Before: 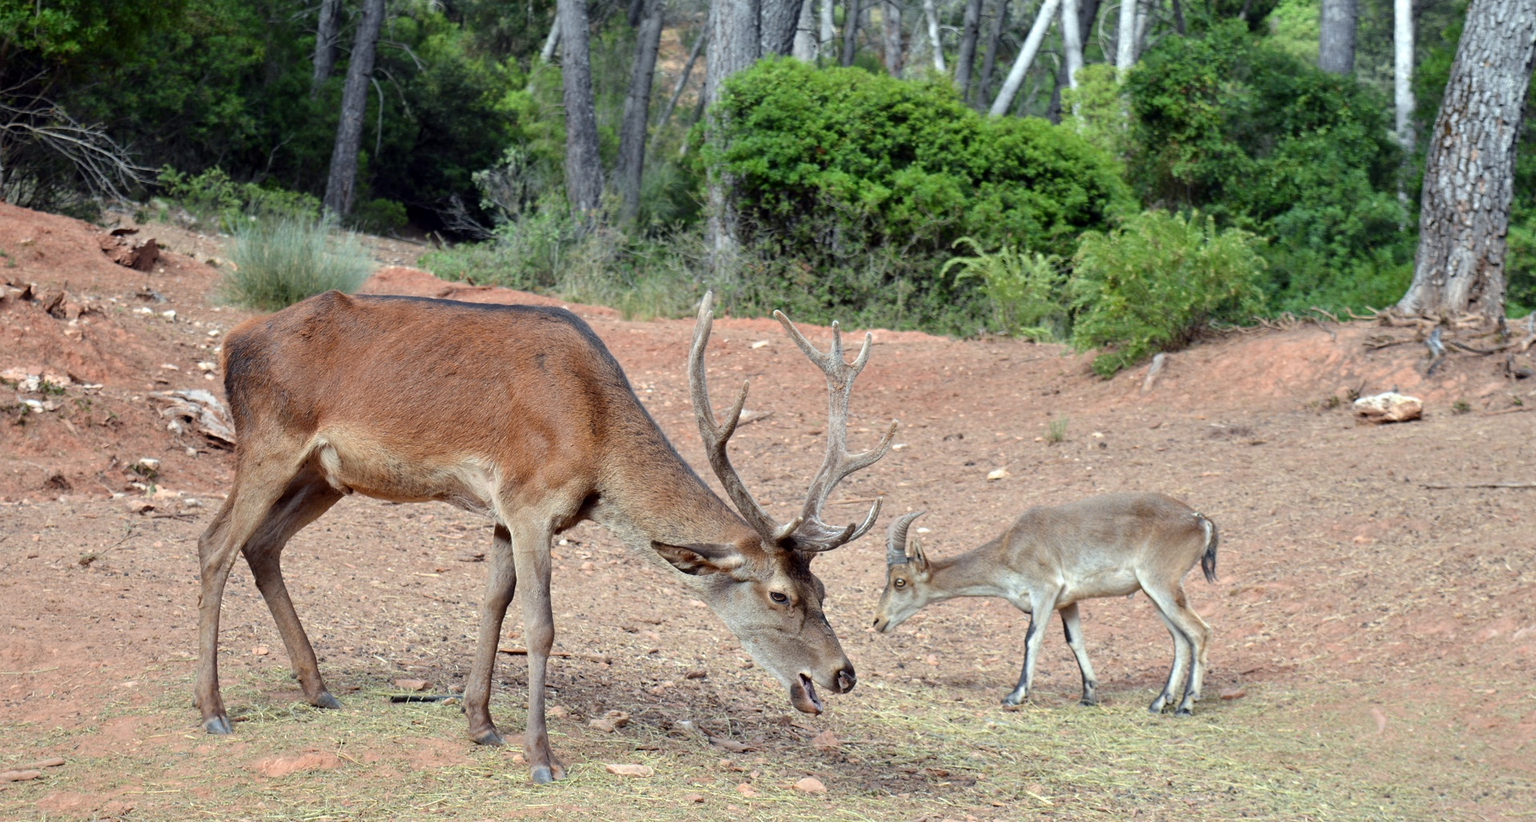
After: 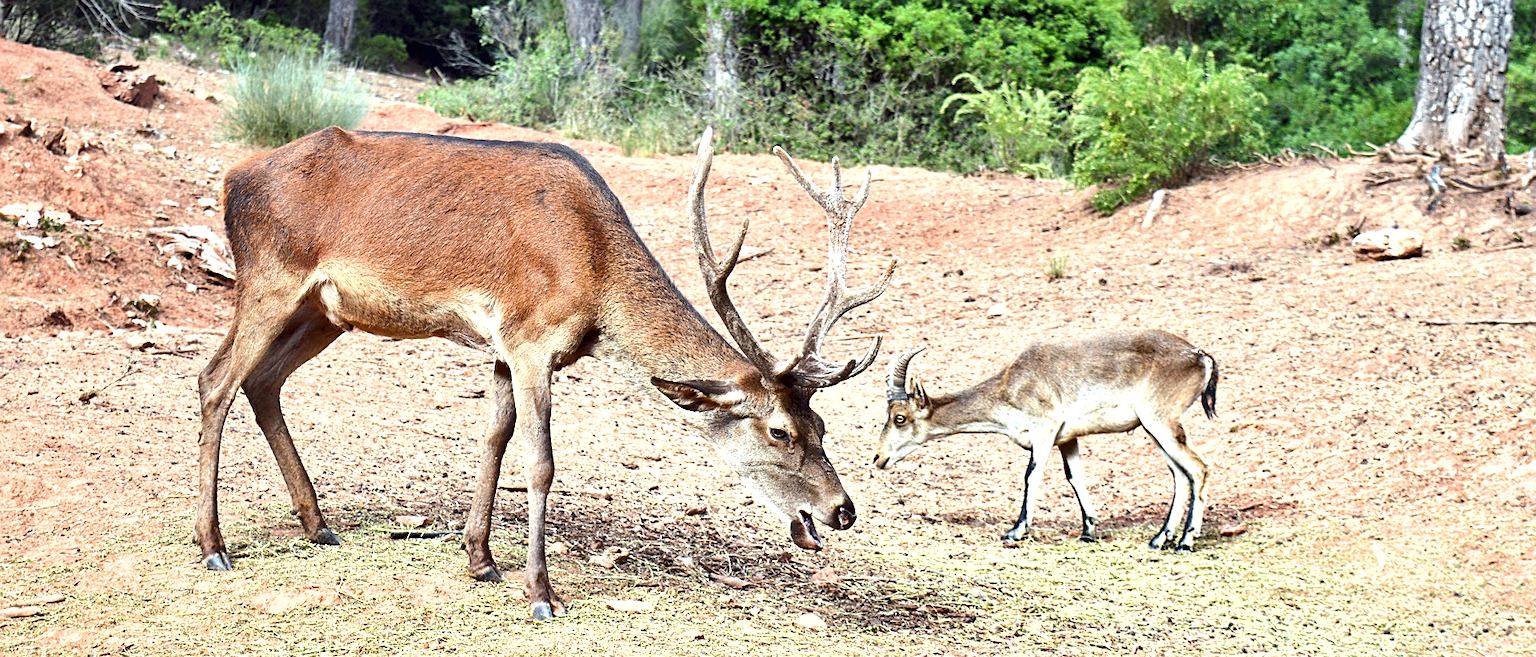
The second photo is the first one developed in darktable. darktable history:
shadows and highlights: shadows 60, soften with gaussian
crop and rotate: top 19.998%
exposure: black level correction 0, exposure 1.1 EV, compensate exposure bias true, compensate highlight preservation false
sharpen: on, module defaults
